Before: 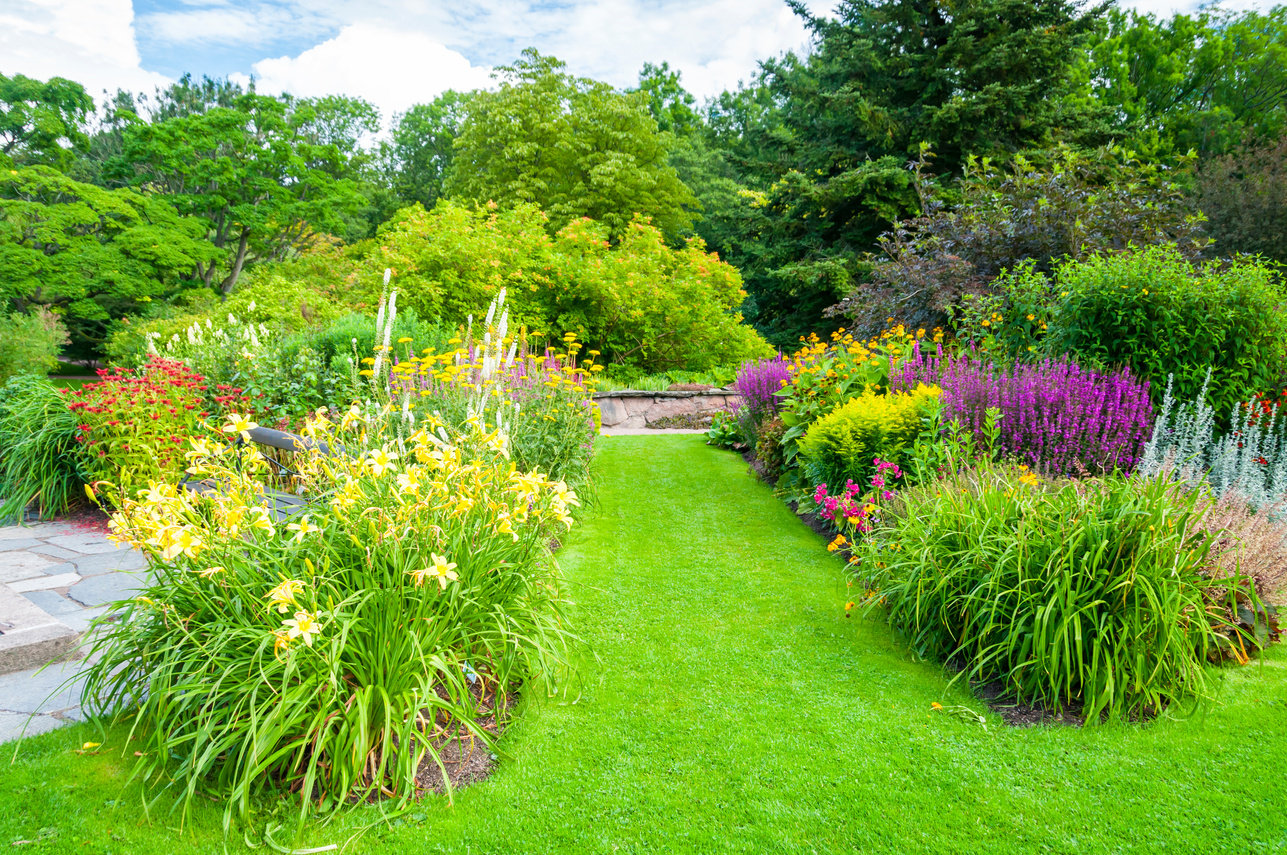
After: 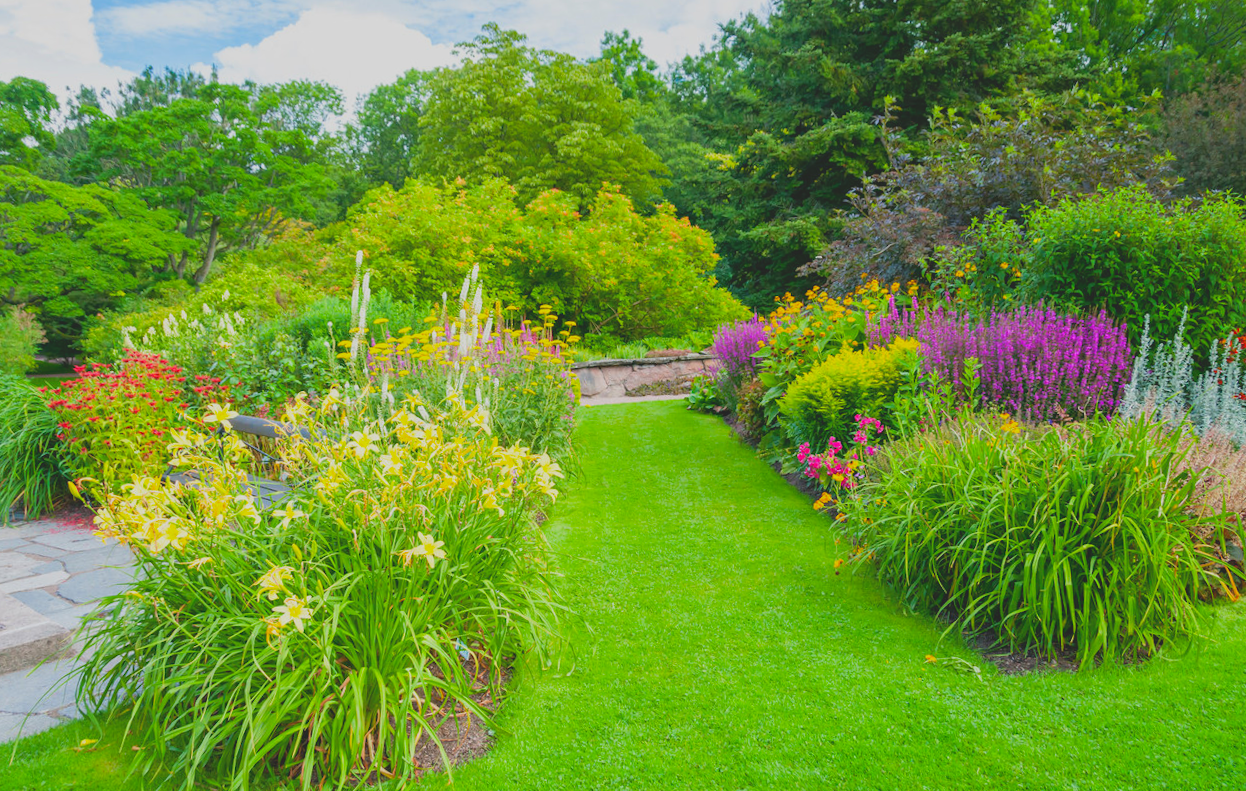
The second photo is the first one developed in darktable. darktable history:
contrast brightness saturation: contrast -0.28
rotate and perspective: rotation -3°, crop left 0.031, crop right 0.968, crop top 0.07, crop bottom 0.93
